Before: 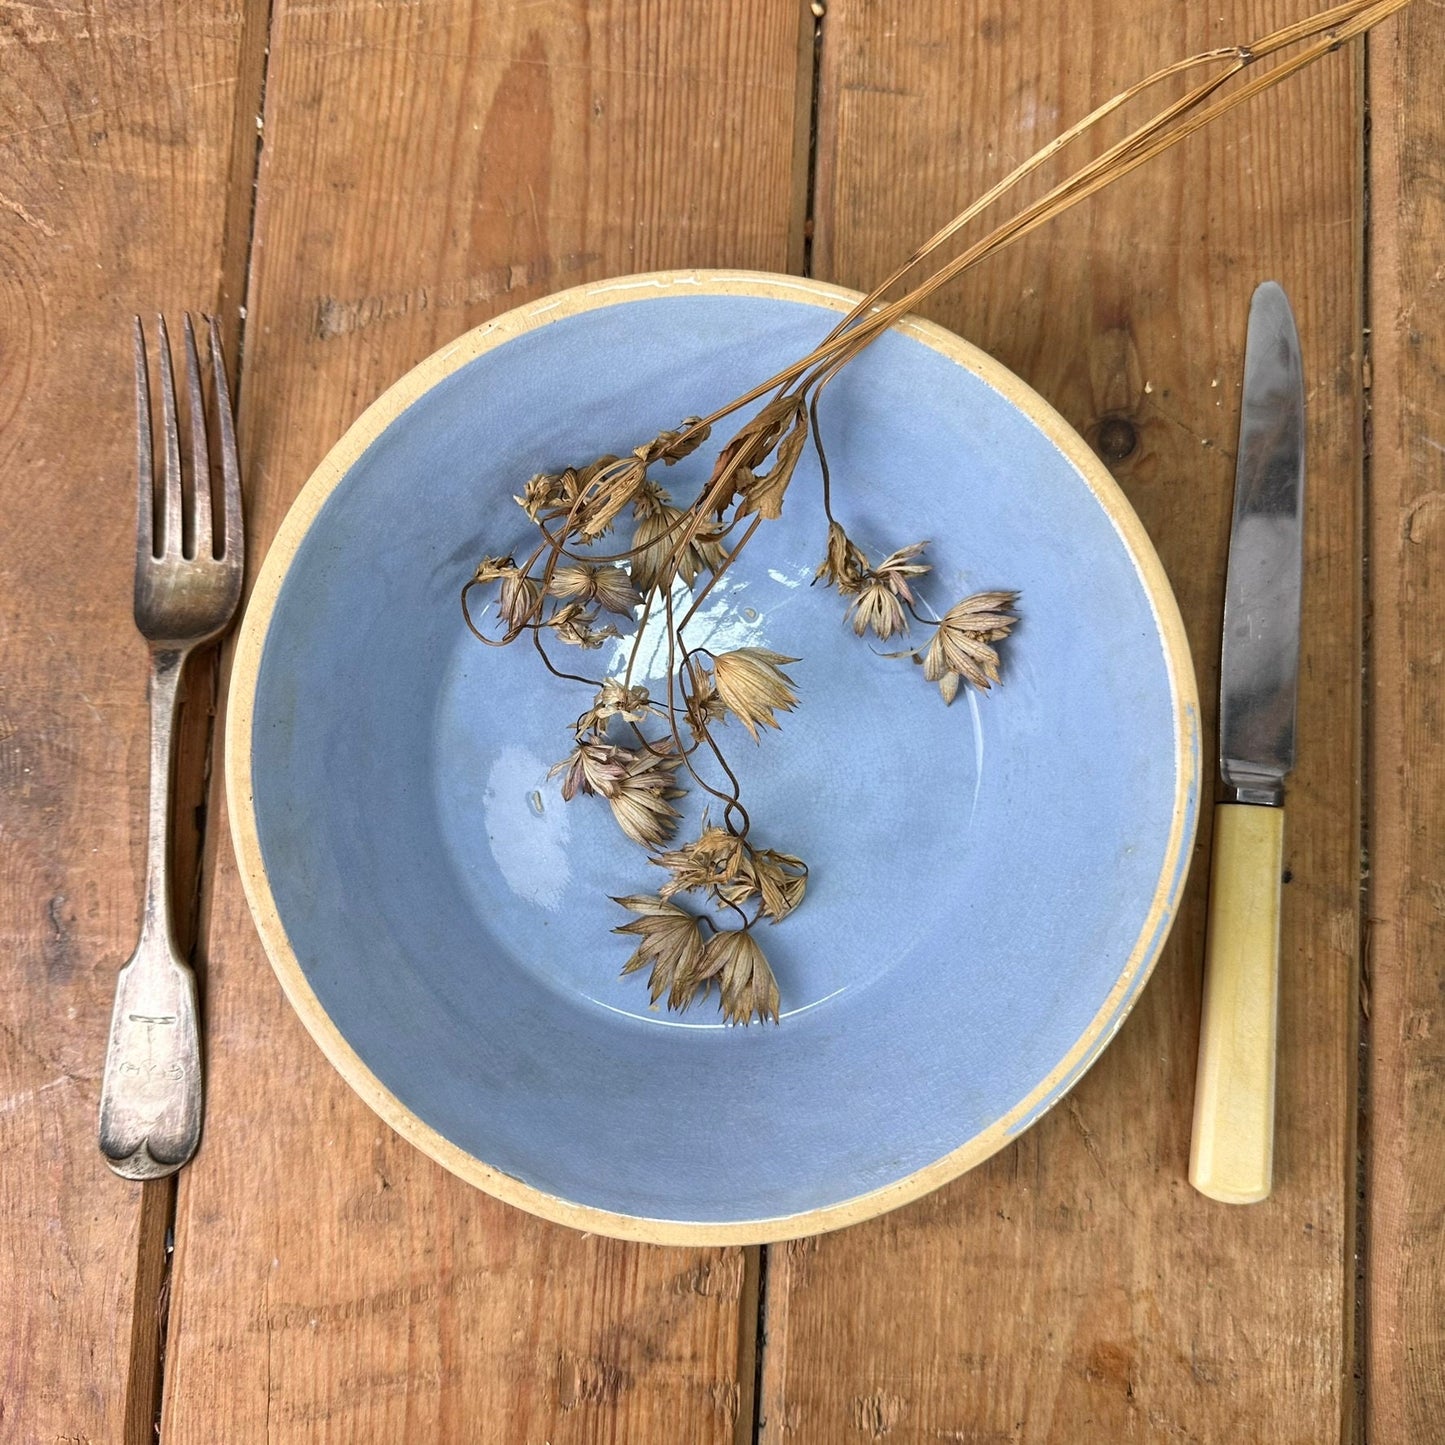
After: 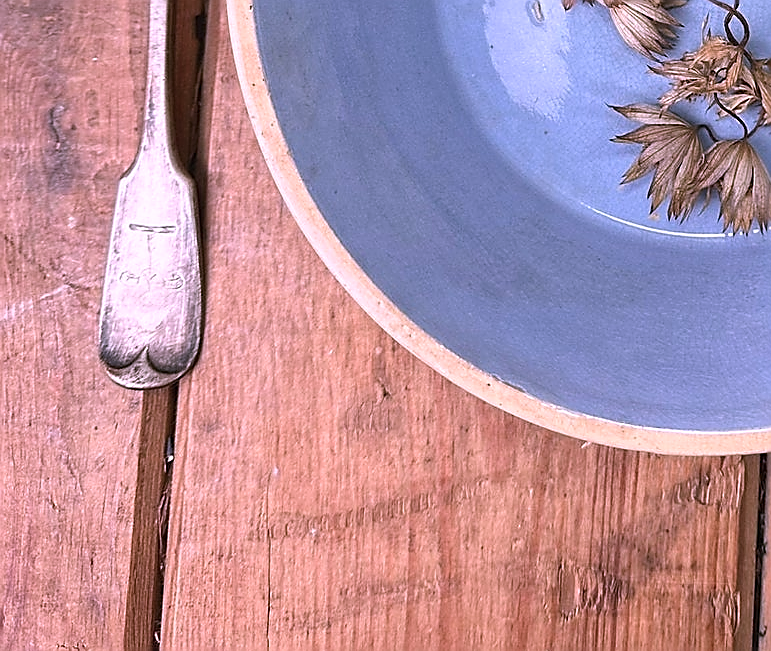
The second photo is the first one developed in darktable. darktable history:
crop and rotate: top 54.778%, right 46.61%, bottom 0.159%
color correction: highlights a* 15.46, highlights b* -20.56
sharpen: radius 1.4, amount 1.25, threshold 0.7
exposure: black level correction -0.003, exposure 0.04 EV, compensate highlight preservation false
